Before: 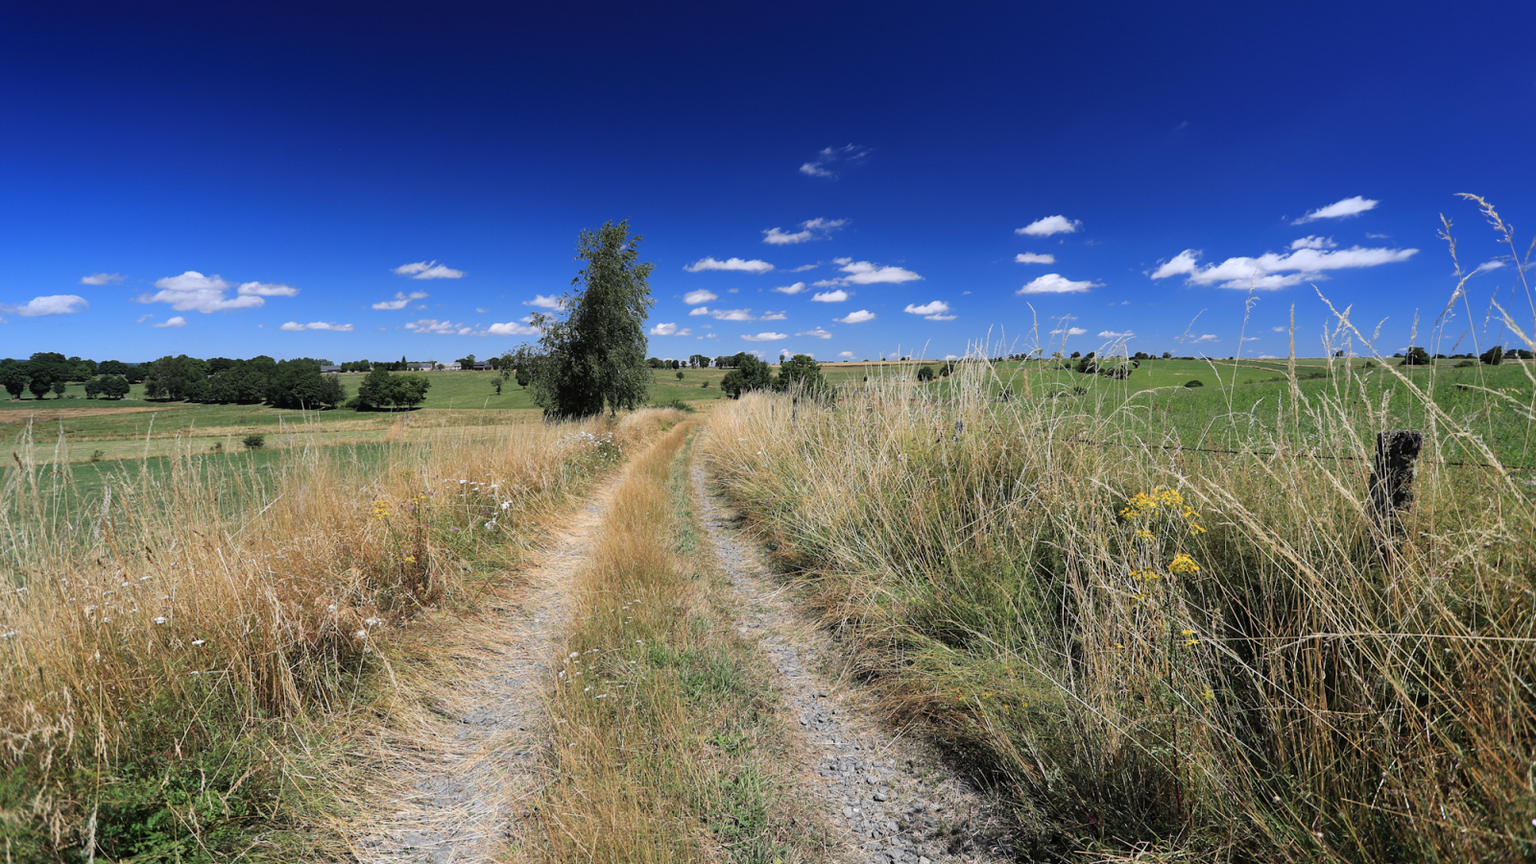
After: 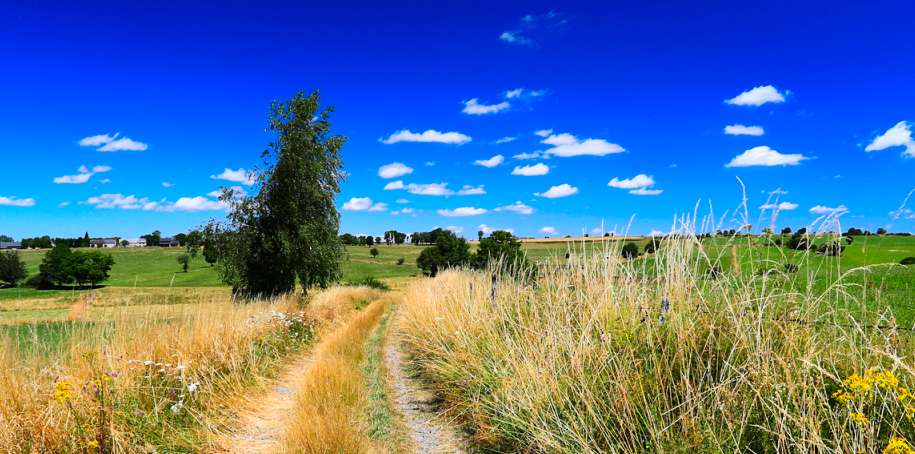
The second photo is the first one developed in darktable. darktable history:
contrast brightness saturation: contrast 0.26, brightness 0.02, saturation 0.87
crop: left 20.932%, top 15.471%, right 21.848%, bottom 34.081%
white balance: red 1, blue 1
